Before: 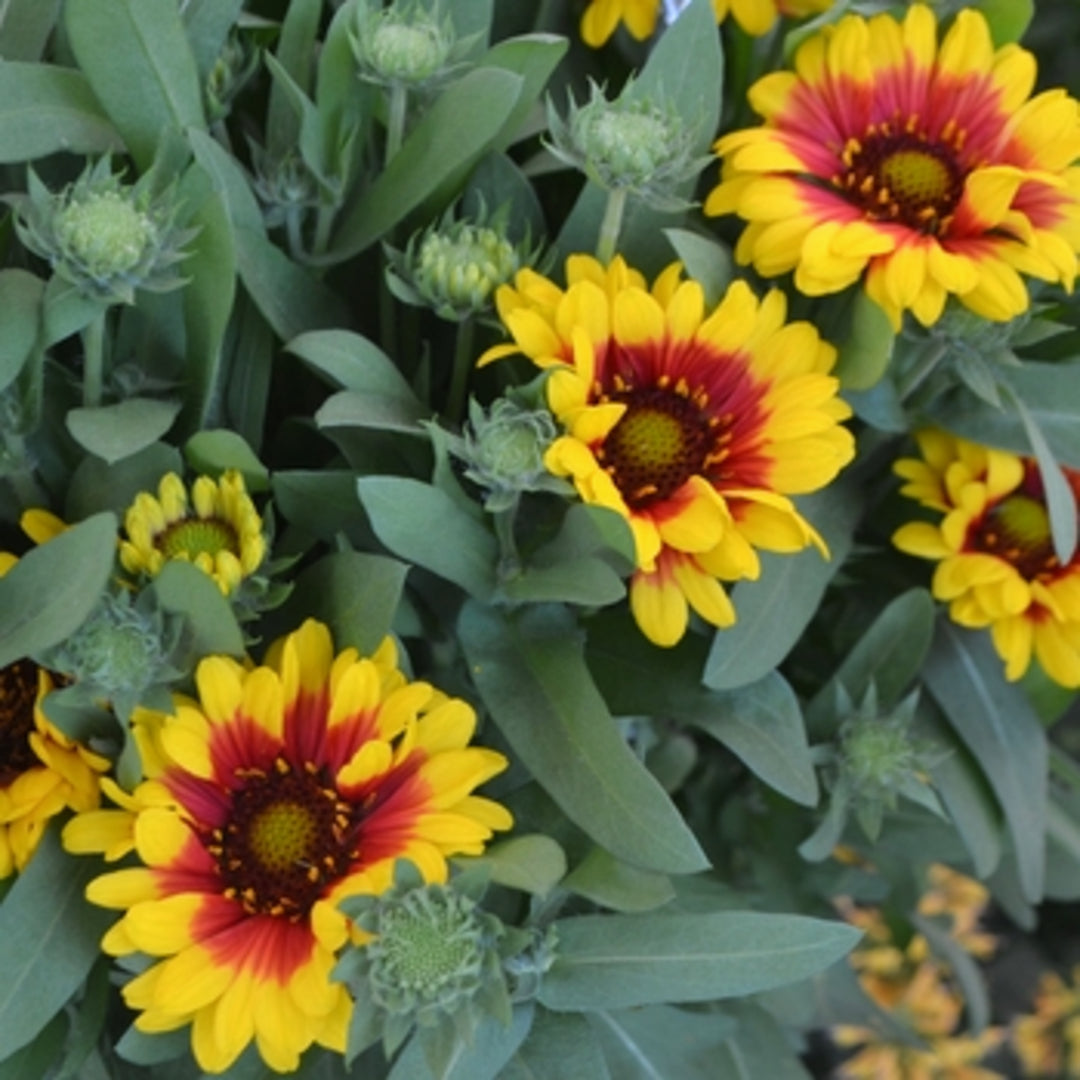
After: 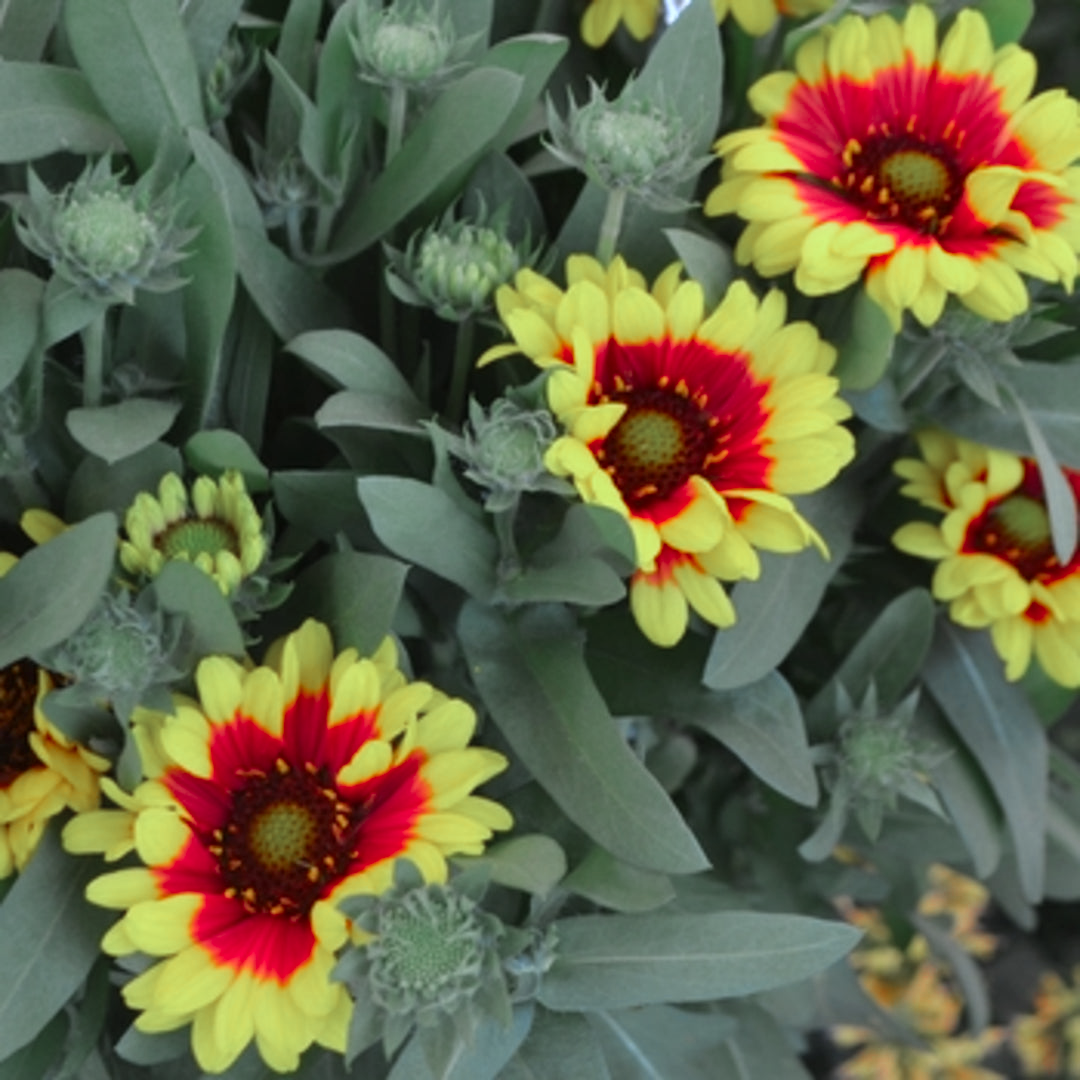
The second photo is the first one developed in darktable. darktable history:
tone equalizer: on, module defaults
color zones: curves: ch0 [(0, 0.466) (0.128, 0.466) (0.25, 0.5) (0.375, 0.456) (0.5, 0.5) (0.625, 0.5) (0.737, 0.652) (0.875, 0.5)]; ch1 [(0, 0.603) (0.125, 0.618) (0.261, 0.348) (0.372, 0.353) (0.497, 0.363) (0.611, 0.45) (0.731, 0.427) (0.875, 0.518) (0.998, 0.652)]; ch2 [(0, 0.559) (0.125, 0.451) (0.253, 0.564) (0.37, 0.578) (0.5, 0.466) (0.625, 0.471) (0.731, 0.471) (0.88, 0.485)]
